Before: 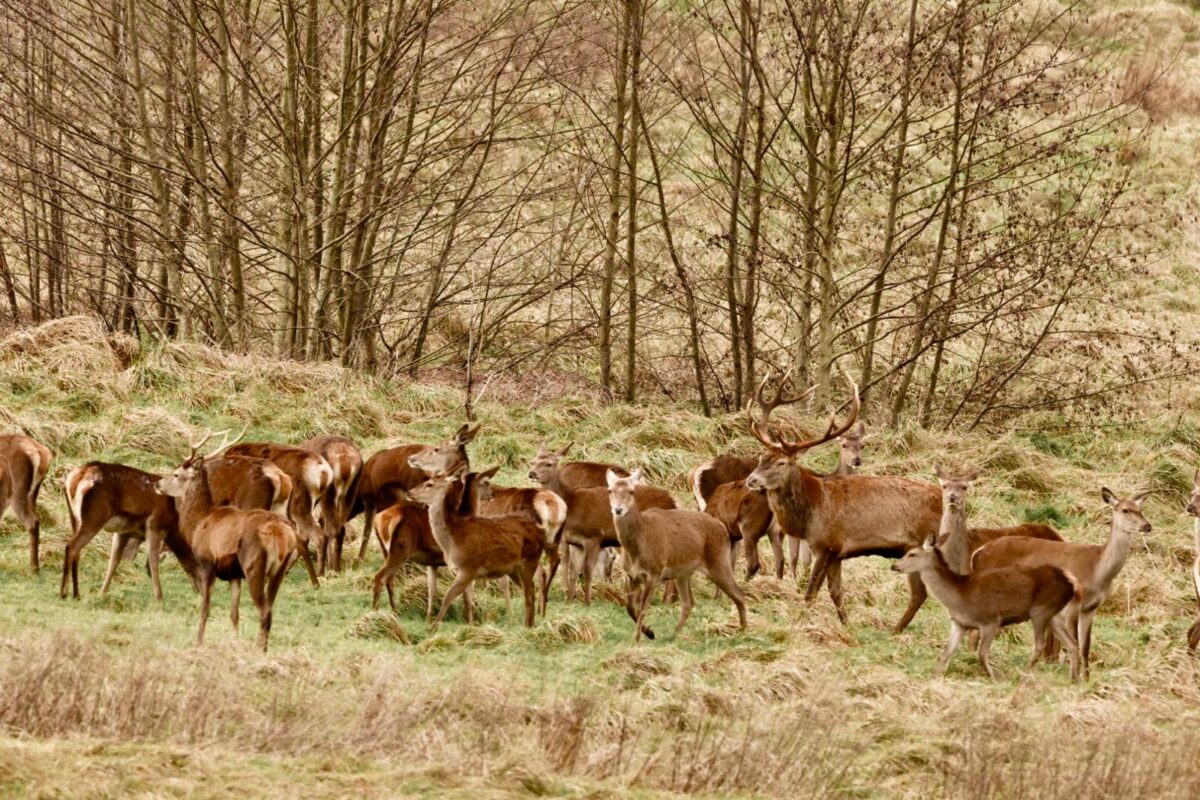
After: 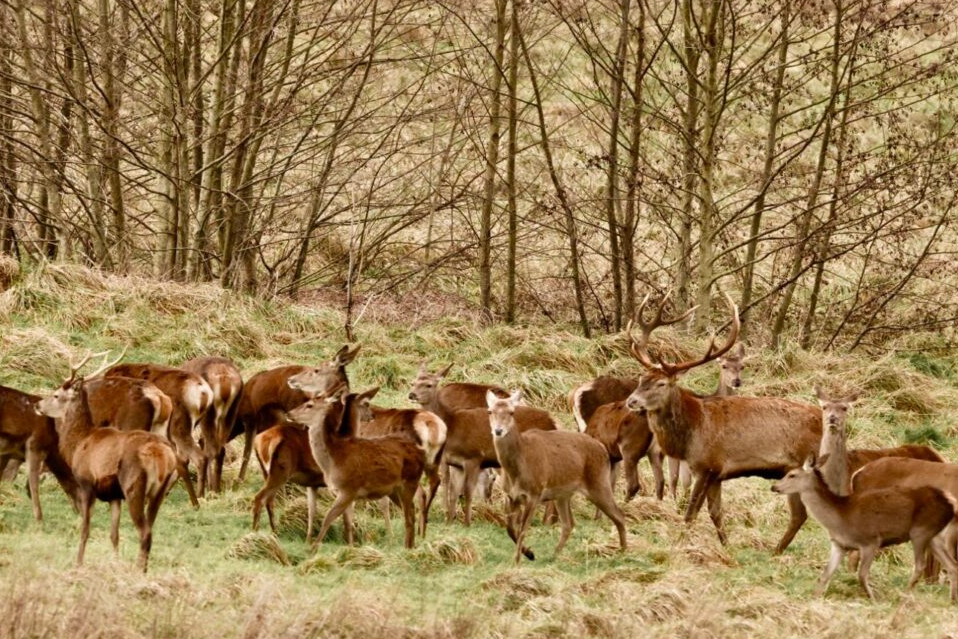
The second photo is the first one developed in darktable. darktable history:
crop and rotate: left 10.017%, top 9.955%, right 10.096%, bottom 10.13%
